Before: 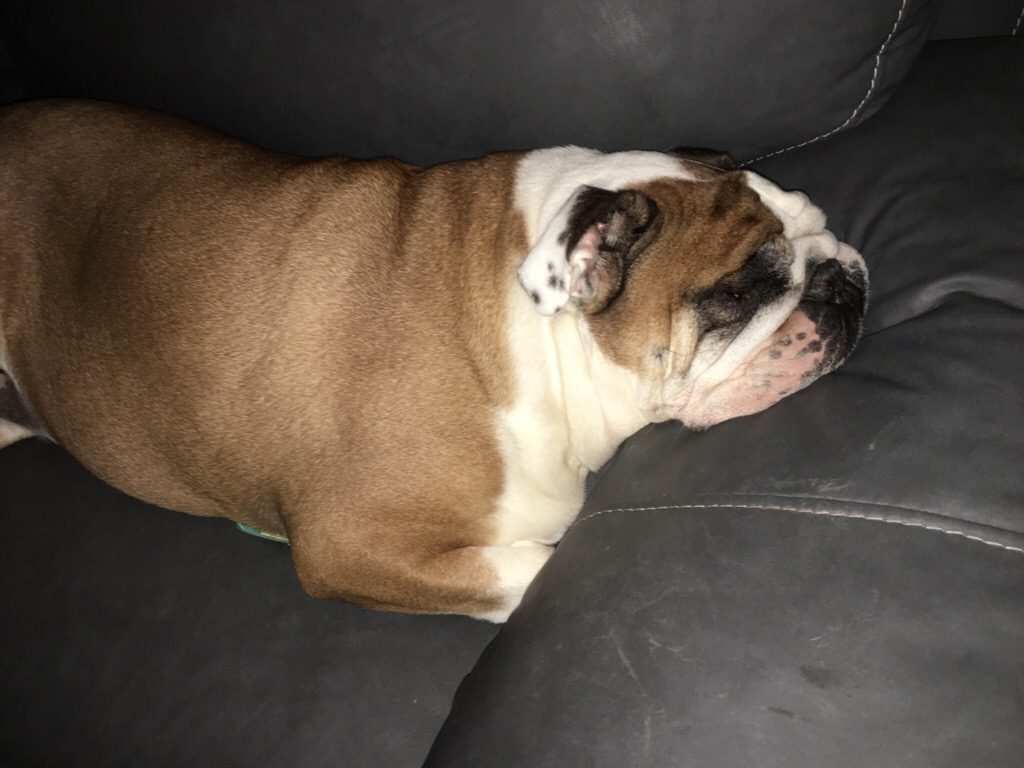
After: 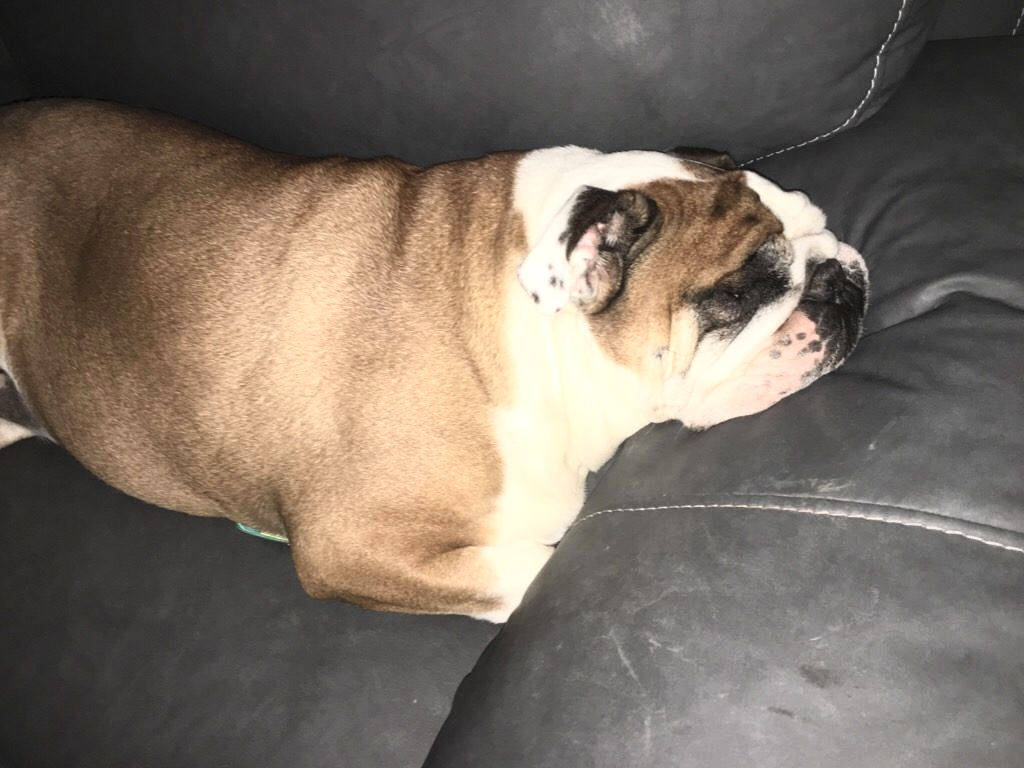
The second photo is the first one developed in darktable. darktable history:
local contrast: mode bilateral grid, contrast 20, coarseness 50, detail 119%, midtone range 0.2
contrast brightness saturation: contrast 0.383, brightness 0.542
